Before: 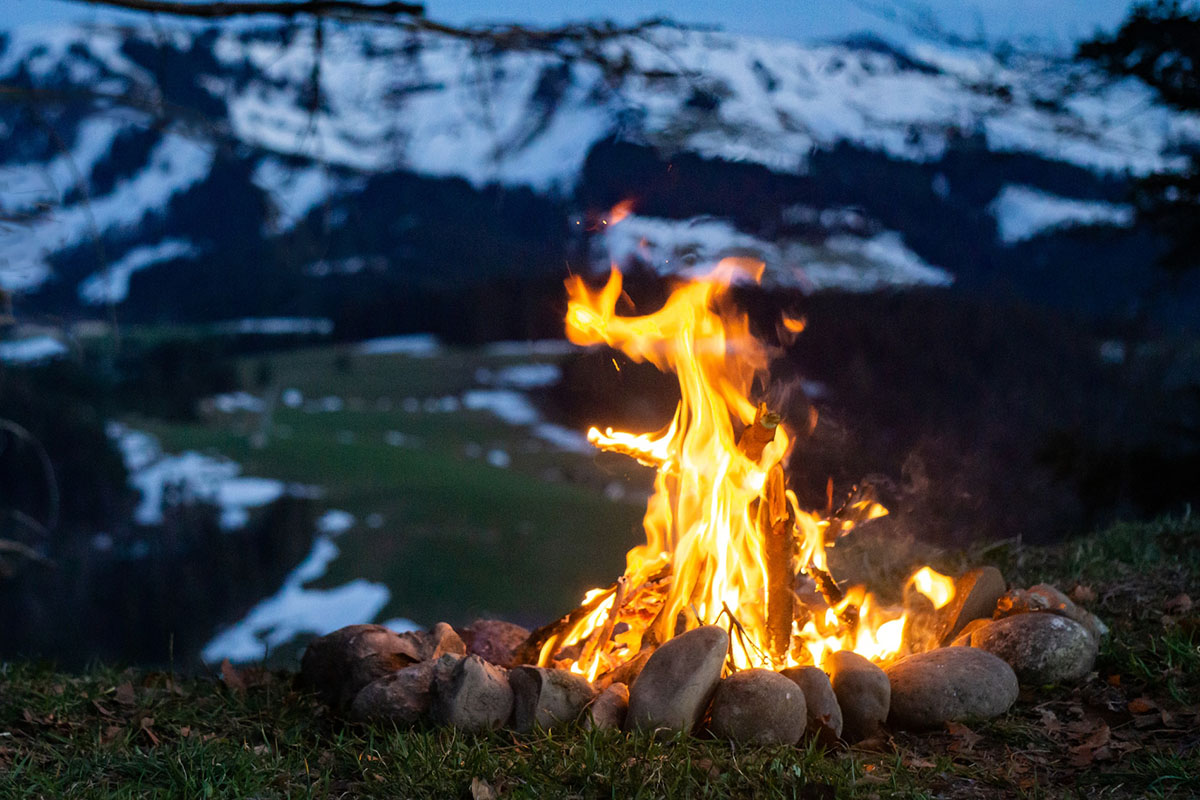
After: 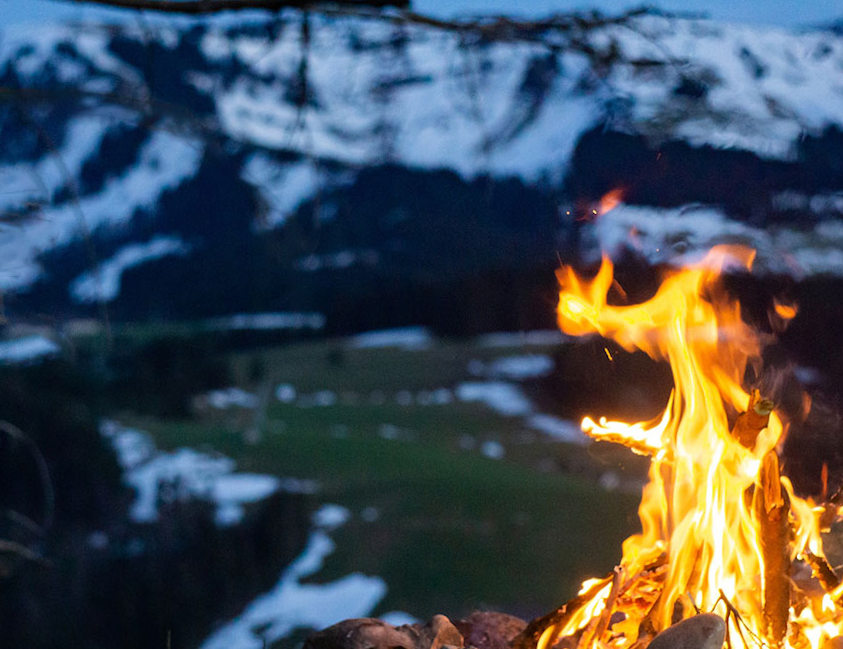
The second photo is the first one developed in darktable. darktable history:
rotate and perspective: rotation -1°, crop left 0.011, crop right 0.989, crop top 0.025, crop bottom 0.975
crop: right 28.885%, bottom 16.626%
